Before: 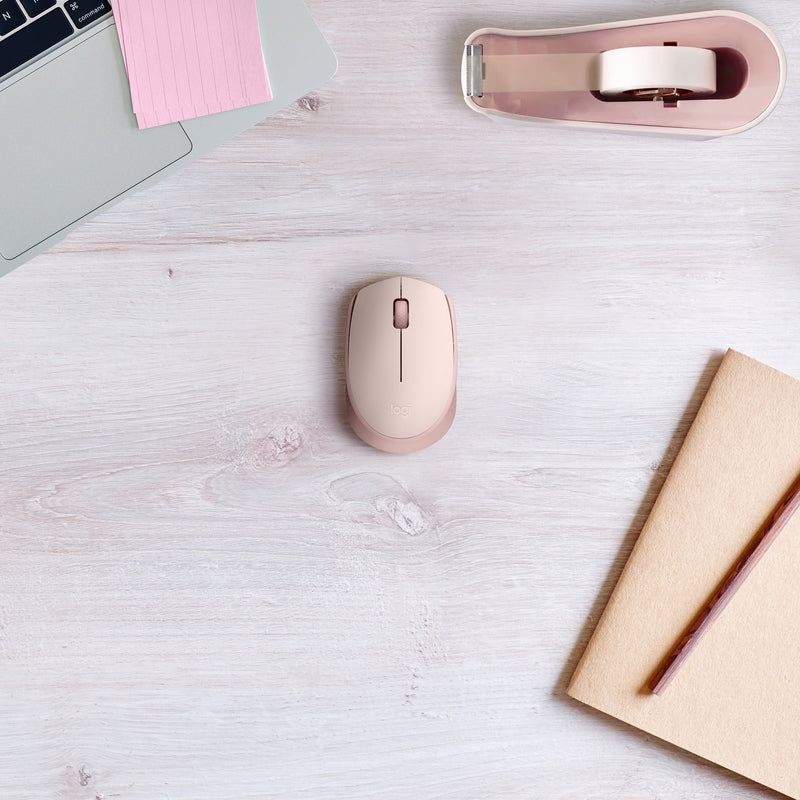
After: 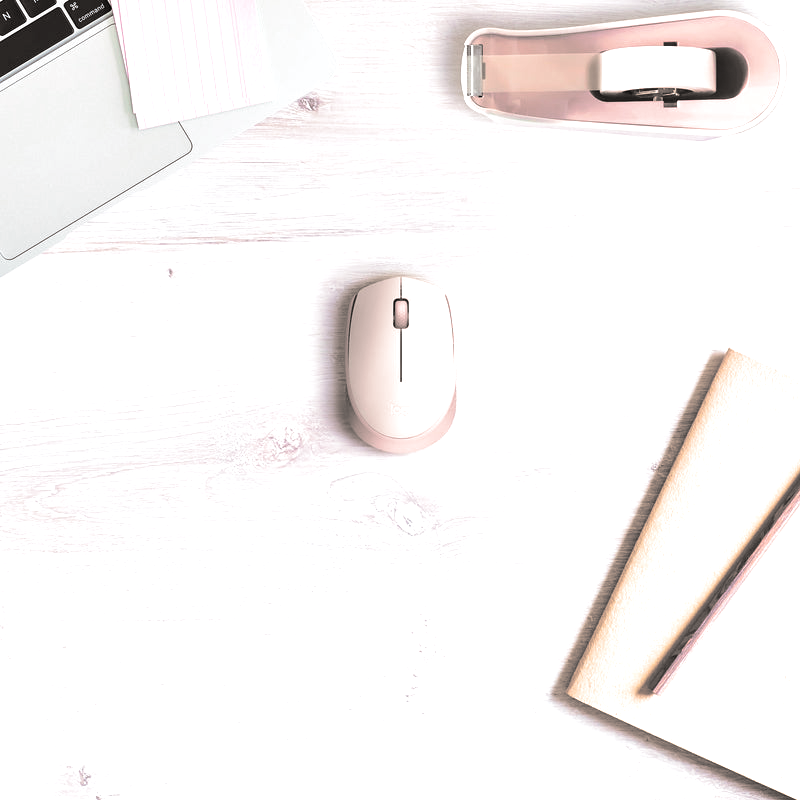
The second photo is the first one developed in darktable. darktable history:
exposure: black level correction 0, exposure 0.7 EV, compensate exposure bias true, compensate highlight preservation false
split-toning: shadows › hue 26°, shadows › saturation 0.09, highlights › hue 40°, highlights › saturation 0.18, balance -63, compress 0%
